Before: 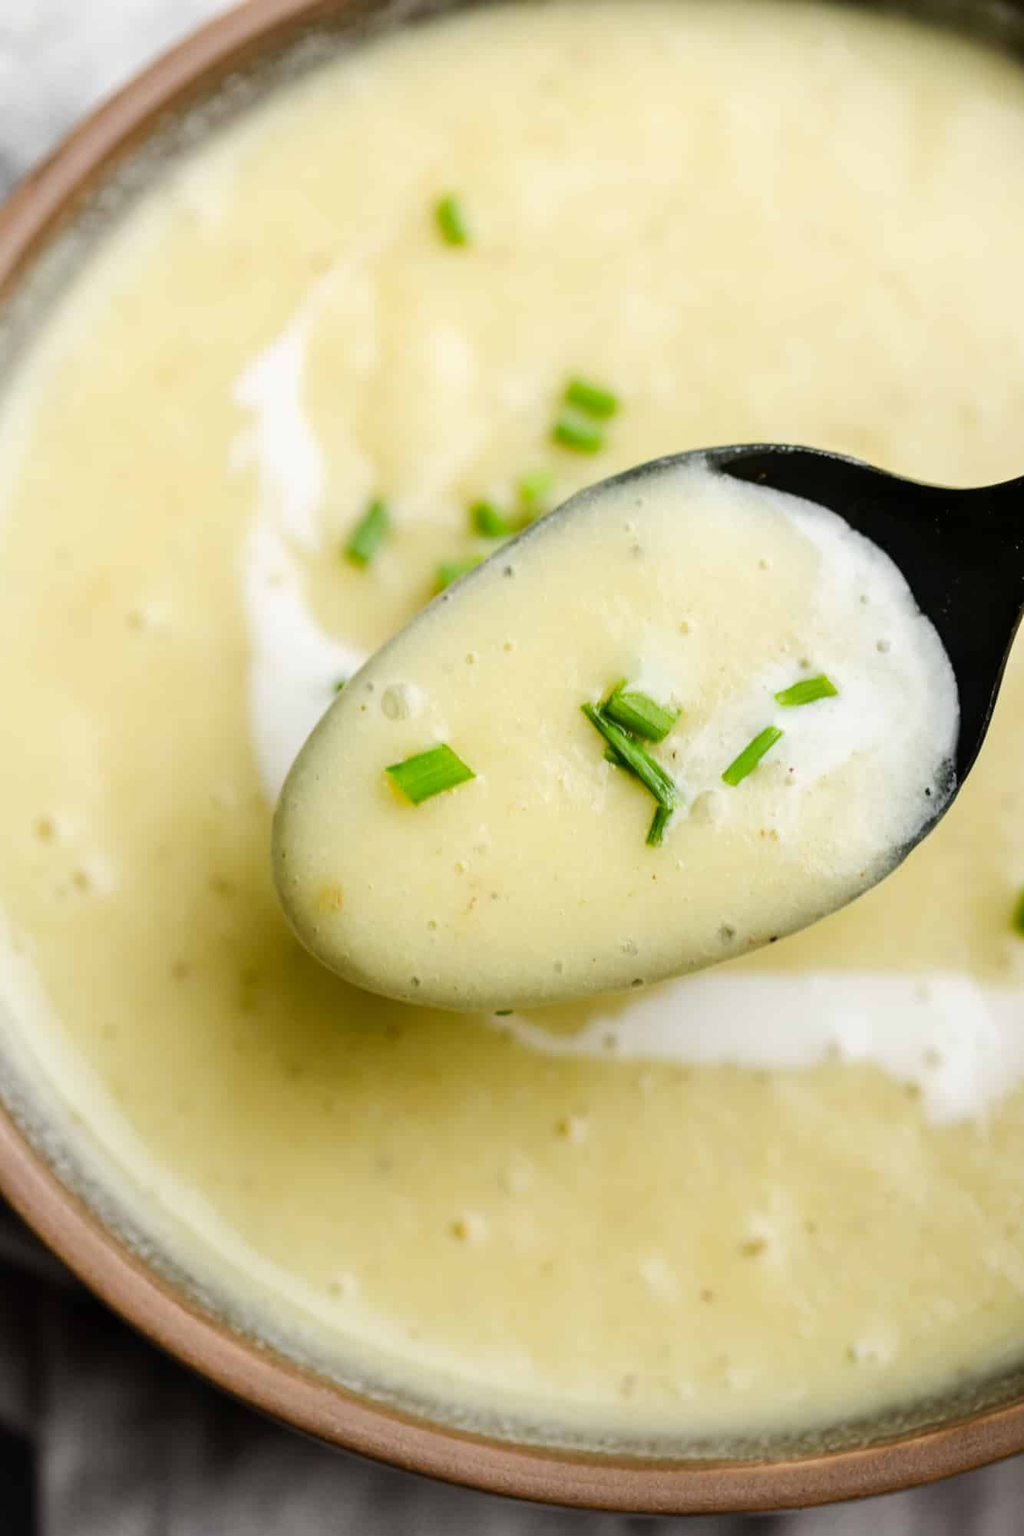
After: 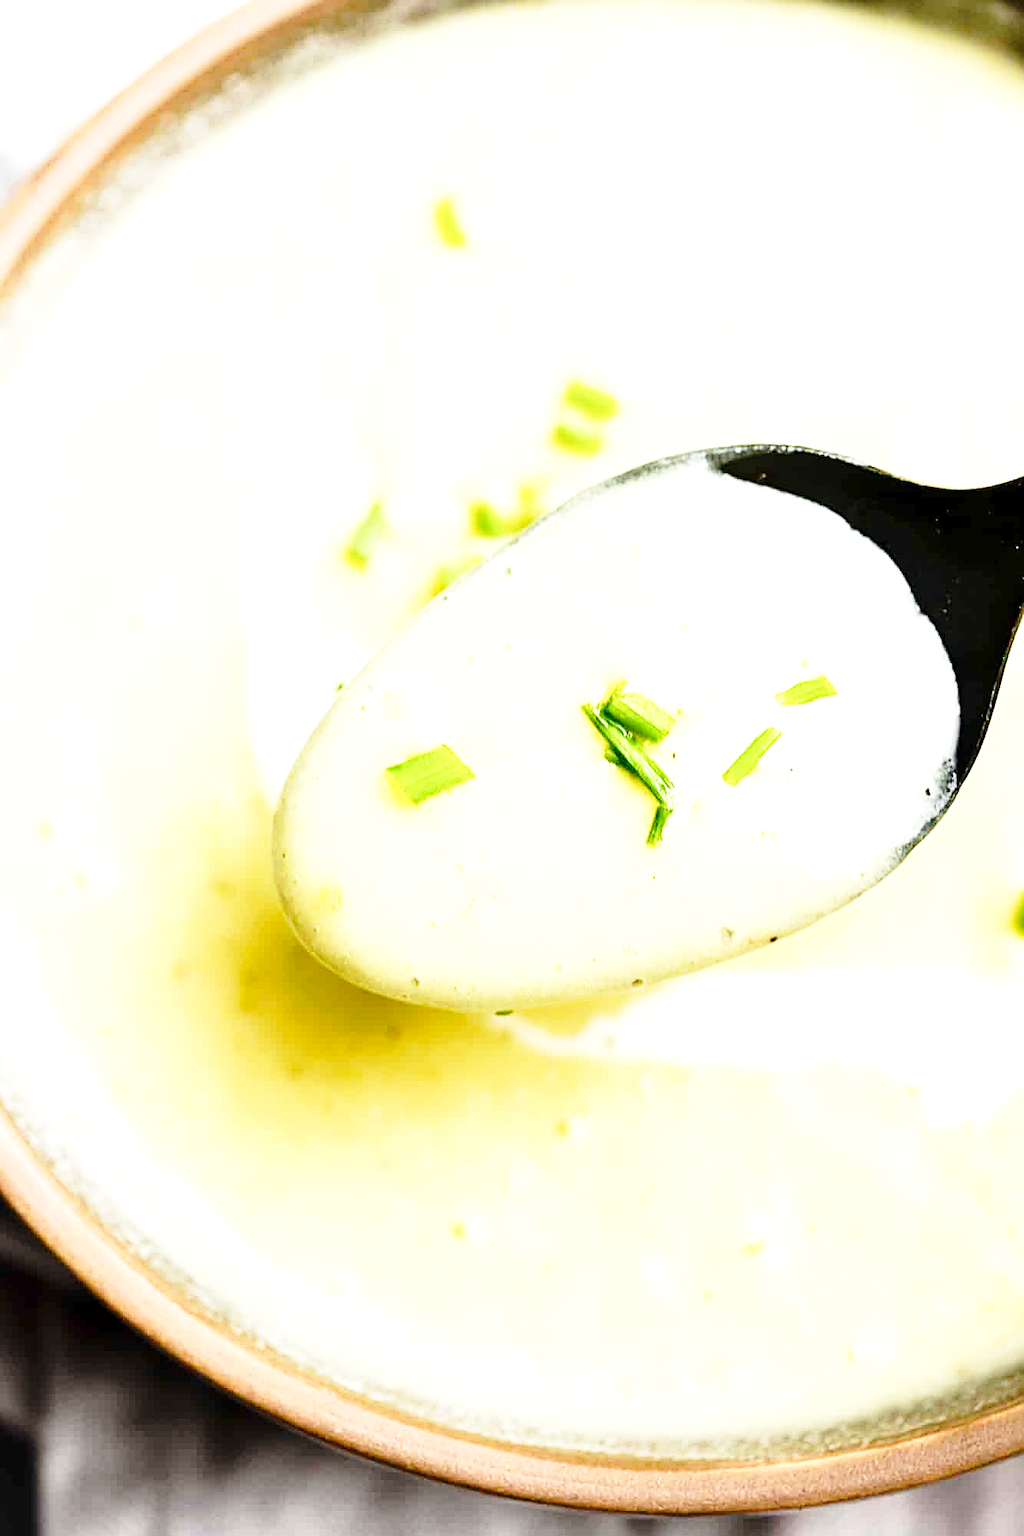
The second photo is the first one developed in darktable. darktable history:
exposure: black level correction 0.001, exposure 1.12 EV, compensate exposure bias true, compensate highlight preservation false
sharpen: amount 0.747
base curve: curves: ch0 [(0, 0) (0.028, 0.03) (0.121, 0.232) (0.46, 0.748) (0.859, 0.968) (1, 1)], preserve colors none
